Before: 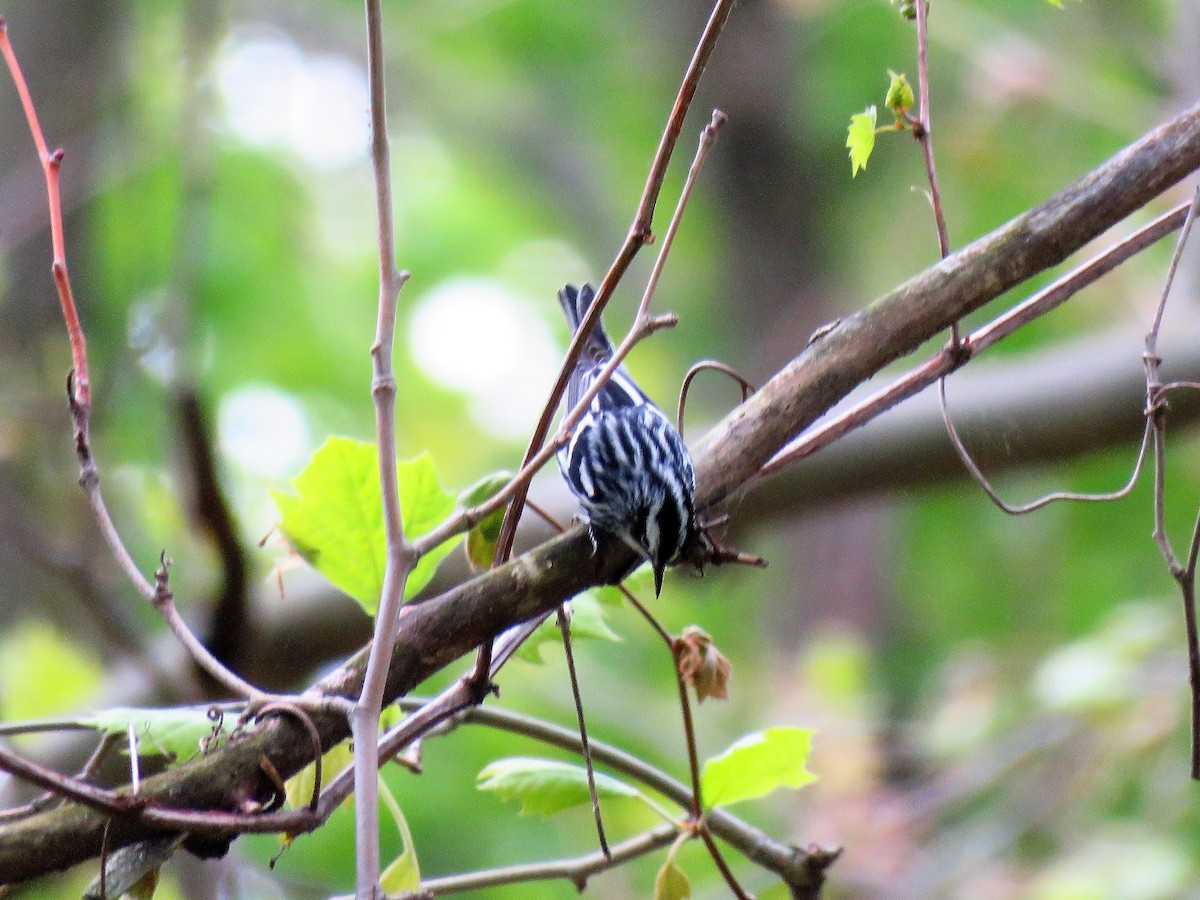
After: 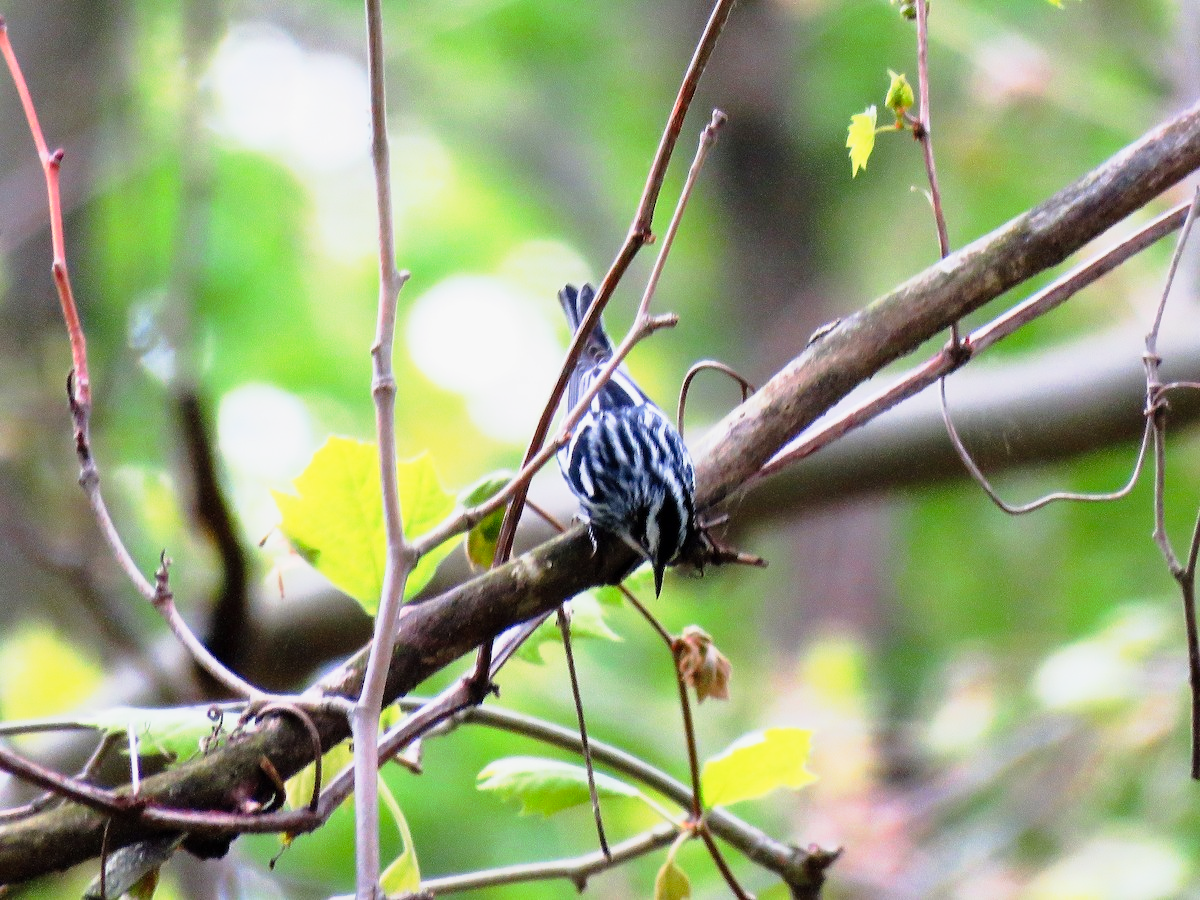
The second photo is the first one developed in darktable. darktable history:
tone curve: curves: ch0 [(0, 0) (0.105, 0.08) (0.195, 0.18) (0.283, 0.288) (0.384, 0.419) (0.485, 0.531) (0.638, 0.69) (0.795, 0.879) (1, 0.977)]; ch1 [(0, 0) (0.161, 0.092) (0.35, 0.33) (0.379, 0.401) (0.456, 0.469) (0.498, 0.503) (0.531, 0.537) (0.596, 0.621) (0.635, 0.655) (1, 1)]; ch2 [(0, 0) (0.371, 0.362) (0.437, 0.437) (0.483, 0.484) (0.53, 0.515) (0.56, 0.58) (0.622, 0.606) (1, 1)], preserve colors none
